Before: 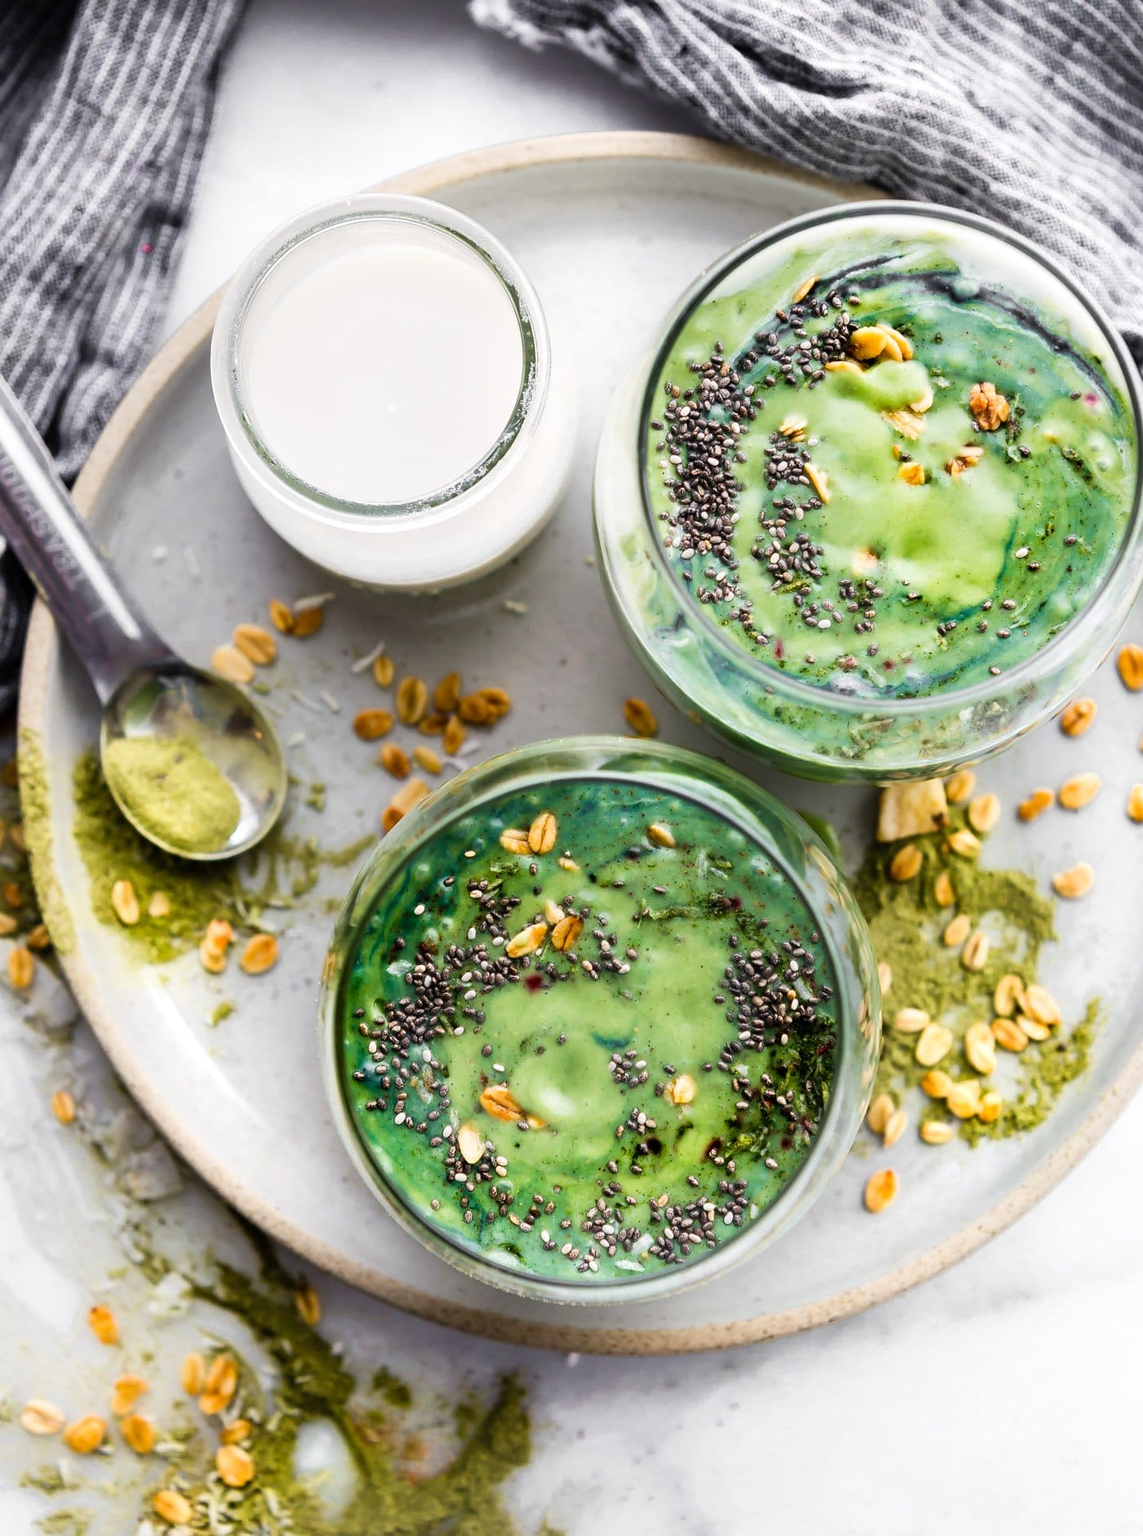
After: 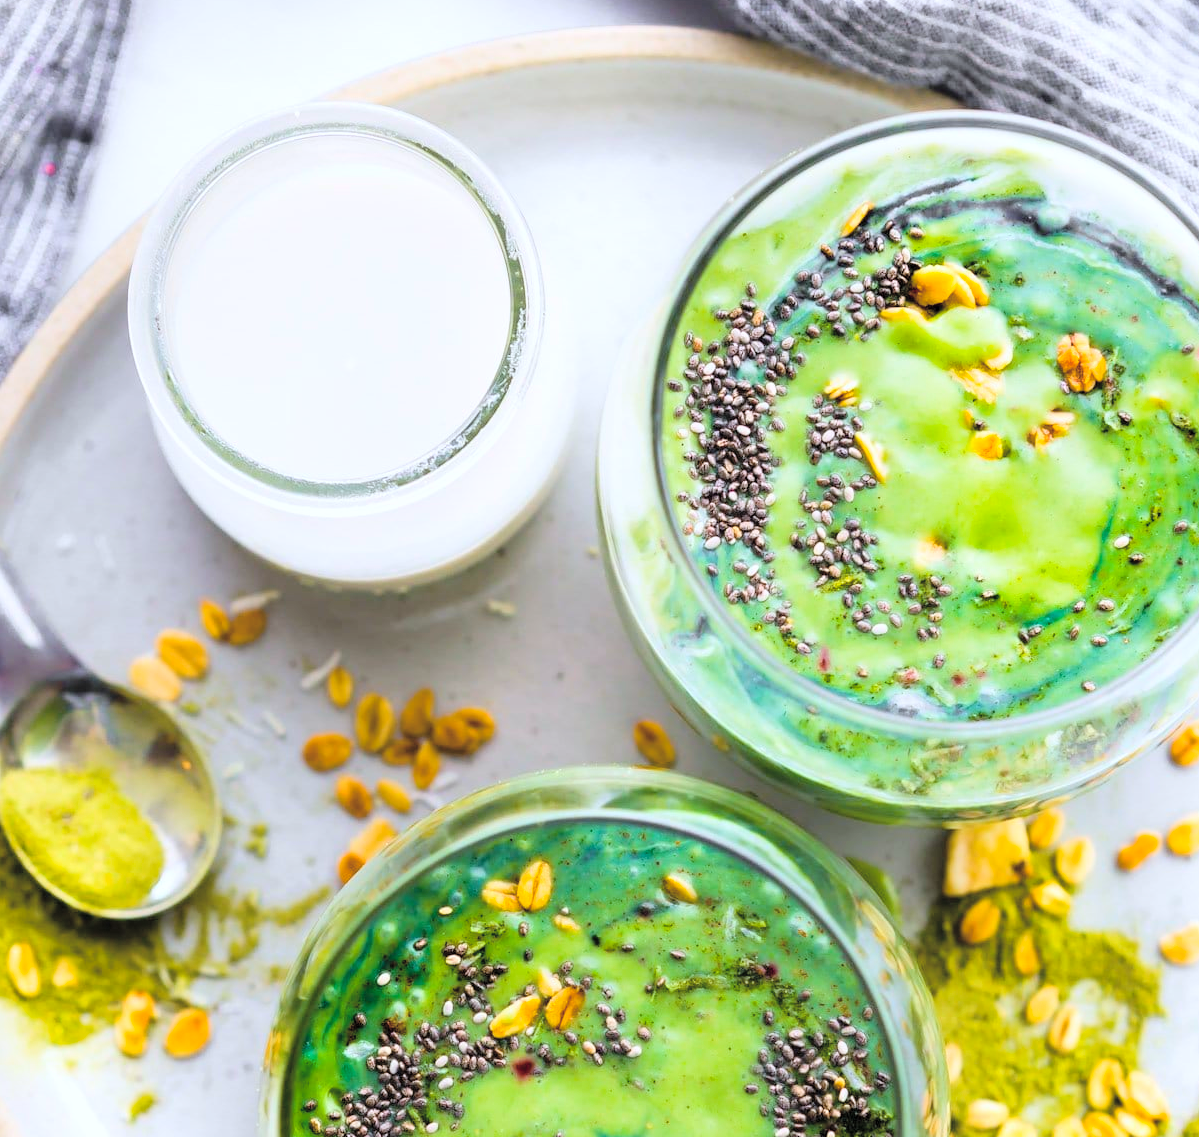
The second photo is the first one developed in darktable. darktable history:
crop and rotate: left 9.345%, top 7.22%, right 4.982%, bottom 32.331%
global tonemap: drago (0.7, 100)
white balance: red 0.976, blue 1.04
color balance rgb: linear chroma grading › global chroma 15%, perceptual saturation grading › global saturation 30%
